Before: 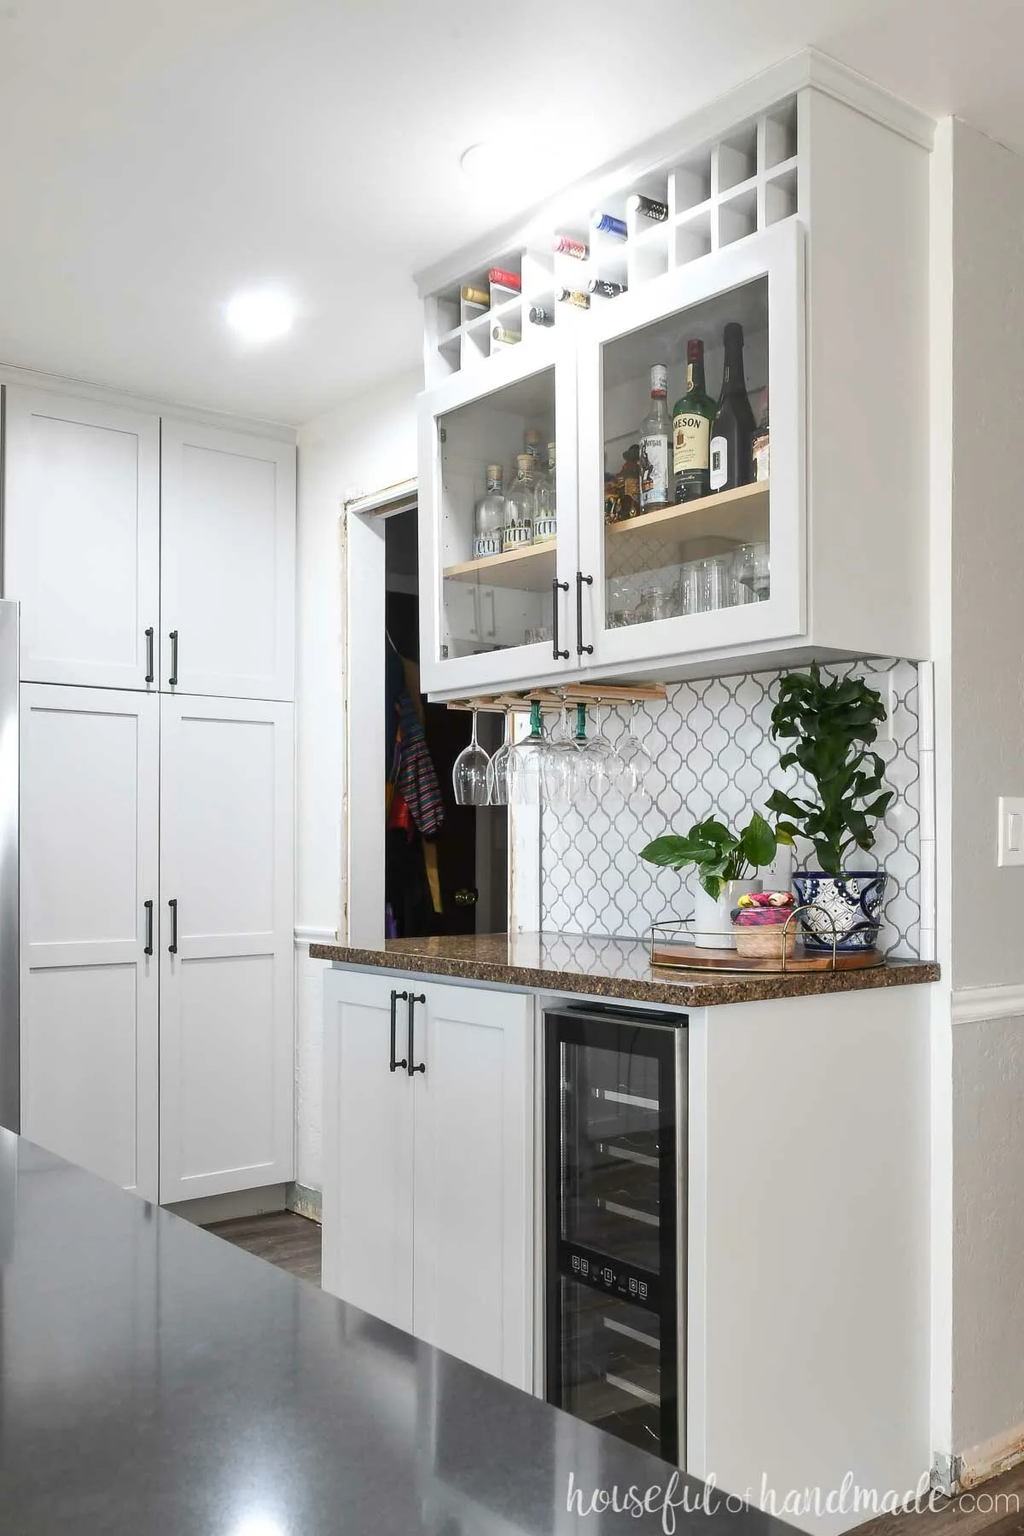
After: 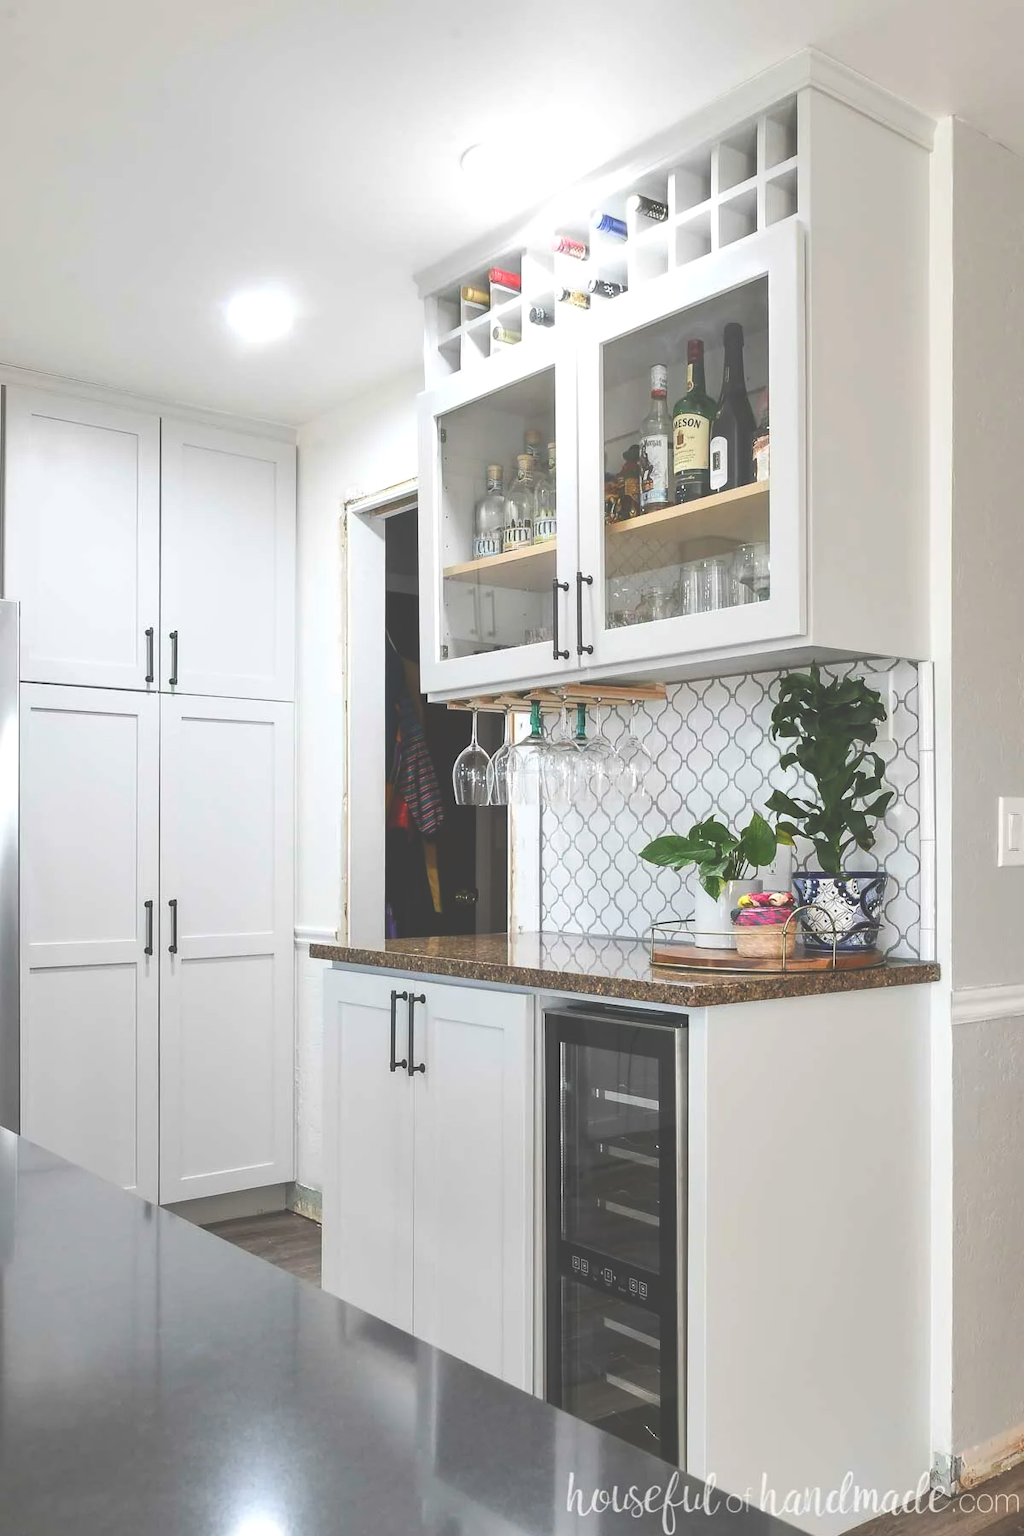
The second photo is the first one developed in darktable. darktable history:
exposure: black level correction -0.043, exposure 0.062 EV, compensate highlight preservation false
contrast brightness saturation: saturation 0.184
